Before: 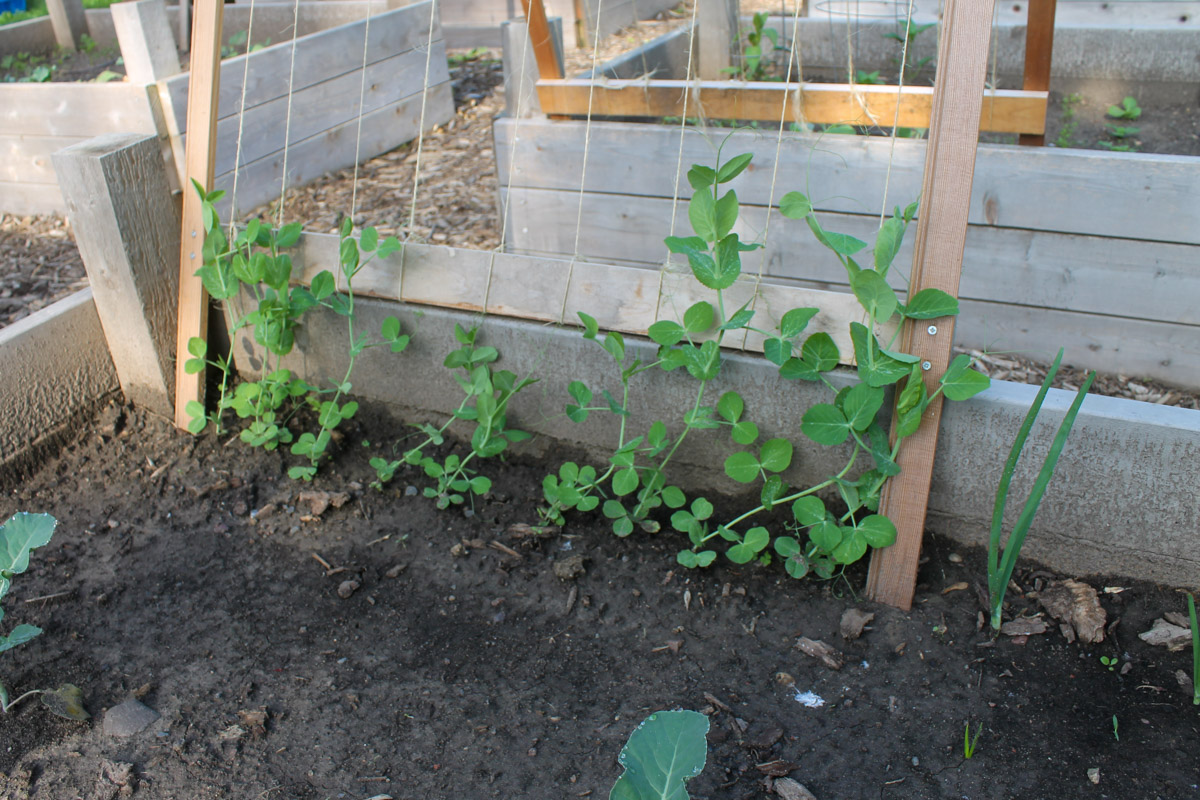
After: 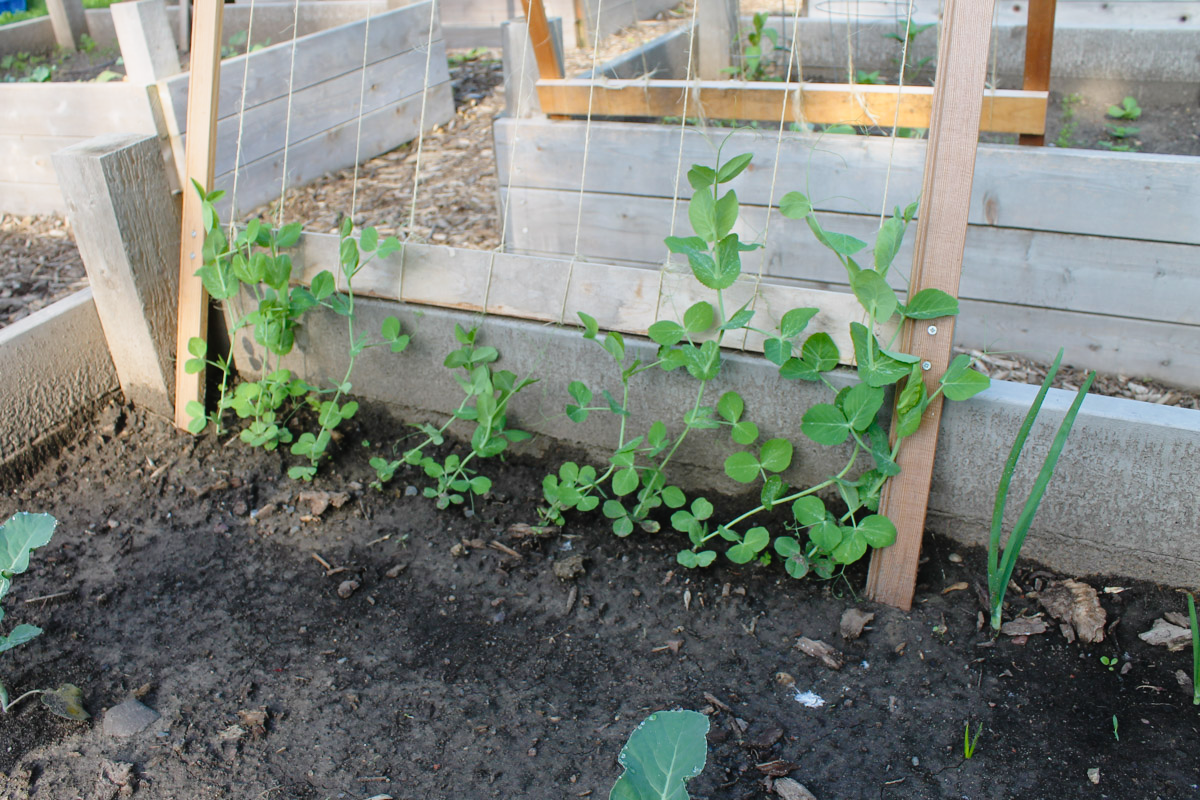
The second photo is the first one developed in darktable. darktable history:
tone curve: curves: ch0 [(0, 0.021) (0.049, 0.044) (0.152, 0.14) (0.328, 0.377) (0.473, 0.543) (0.641, 0.705) (0.85, 0.894) (1, 0.969)]; ch1 [(0, 0) (0.302, 0.331) (0.427, 0.433) (0.472, 0.47) (0.502, 0.503) (0.527, 0.524) (0.564, 0.591) (0.602, 0.632) (0.677, 0.701) (0.859, 0.885) (1, 1)]; ch2 [(0, 0) (0.33, 0.301) (0.447, 0.44) (0.487, 0.496) (0.502, 0.516) (0.535, 0.563) (0.565, 0.6) (0.618, 0.629) (1, 1)], preserve colors none
